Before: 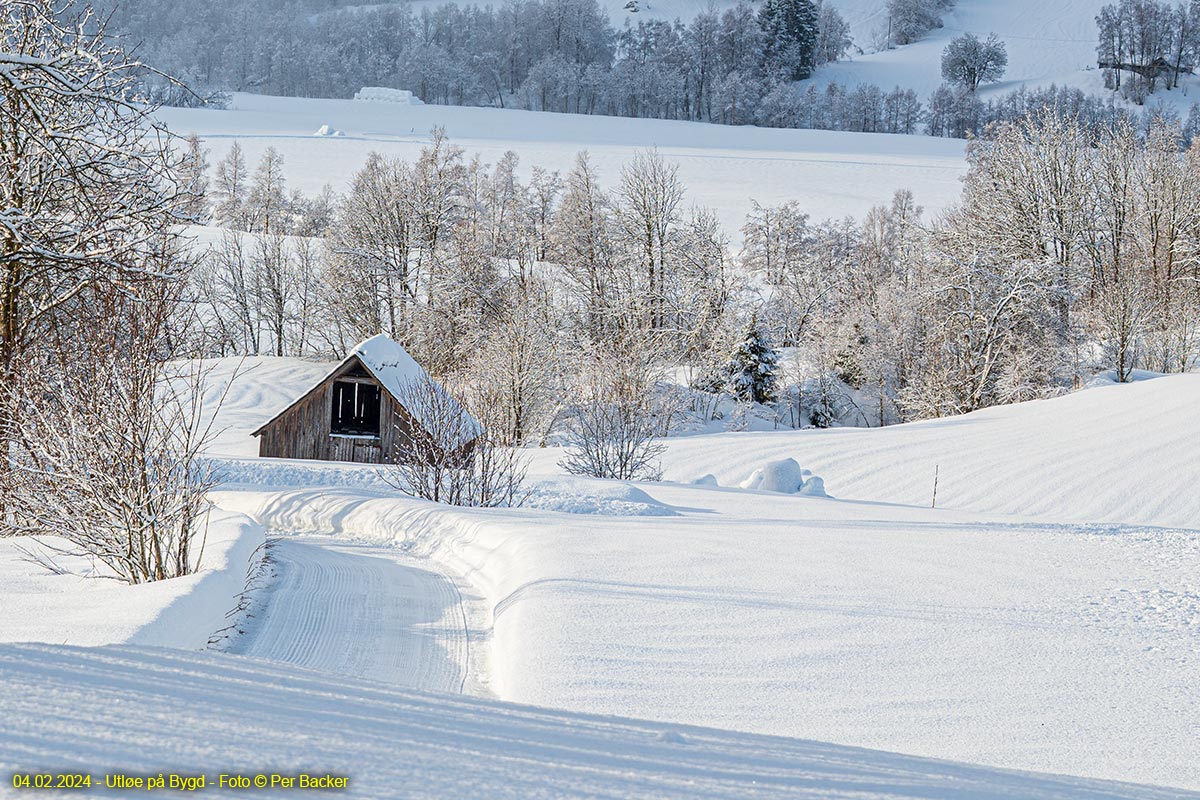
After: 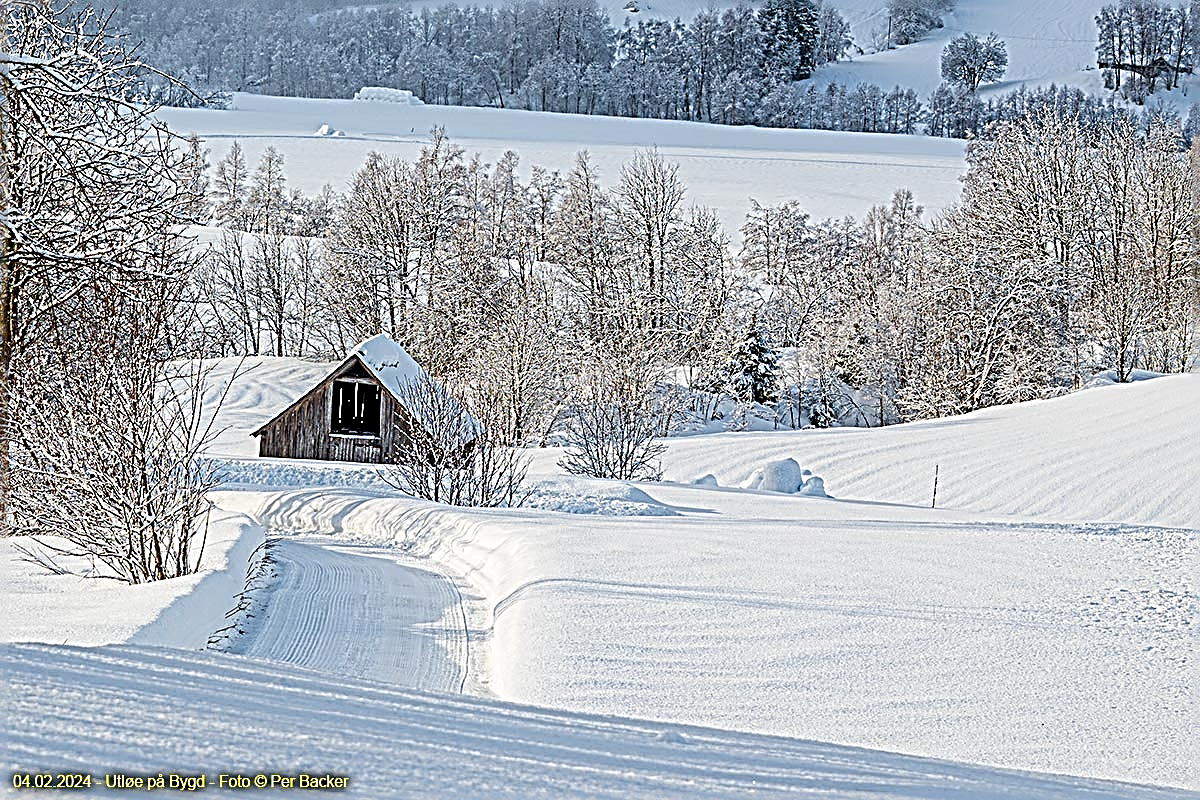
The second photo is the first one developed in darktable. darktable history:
sharpen: radius 3.158, amount 1.731
exposure: black level correction 0.005, exposure 0.014 EV, compensate highlight preservation false
